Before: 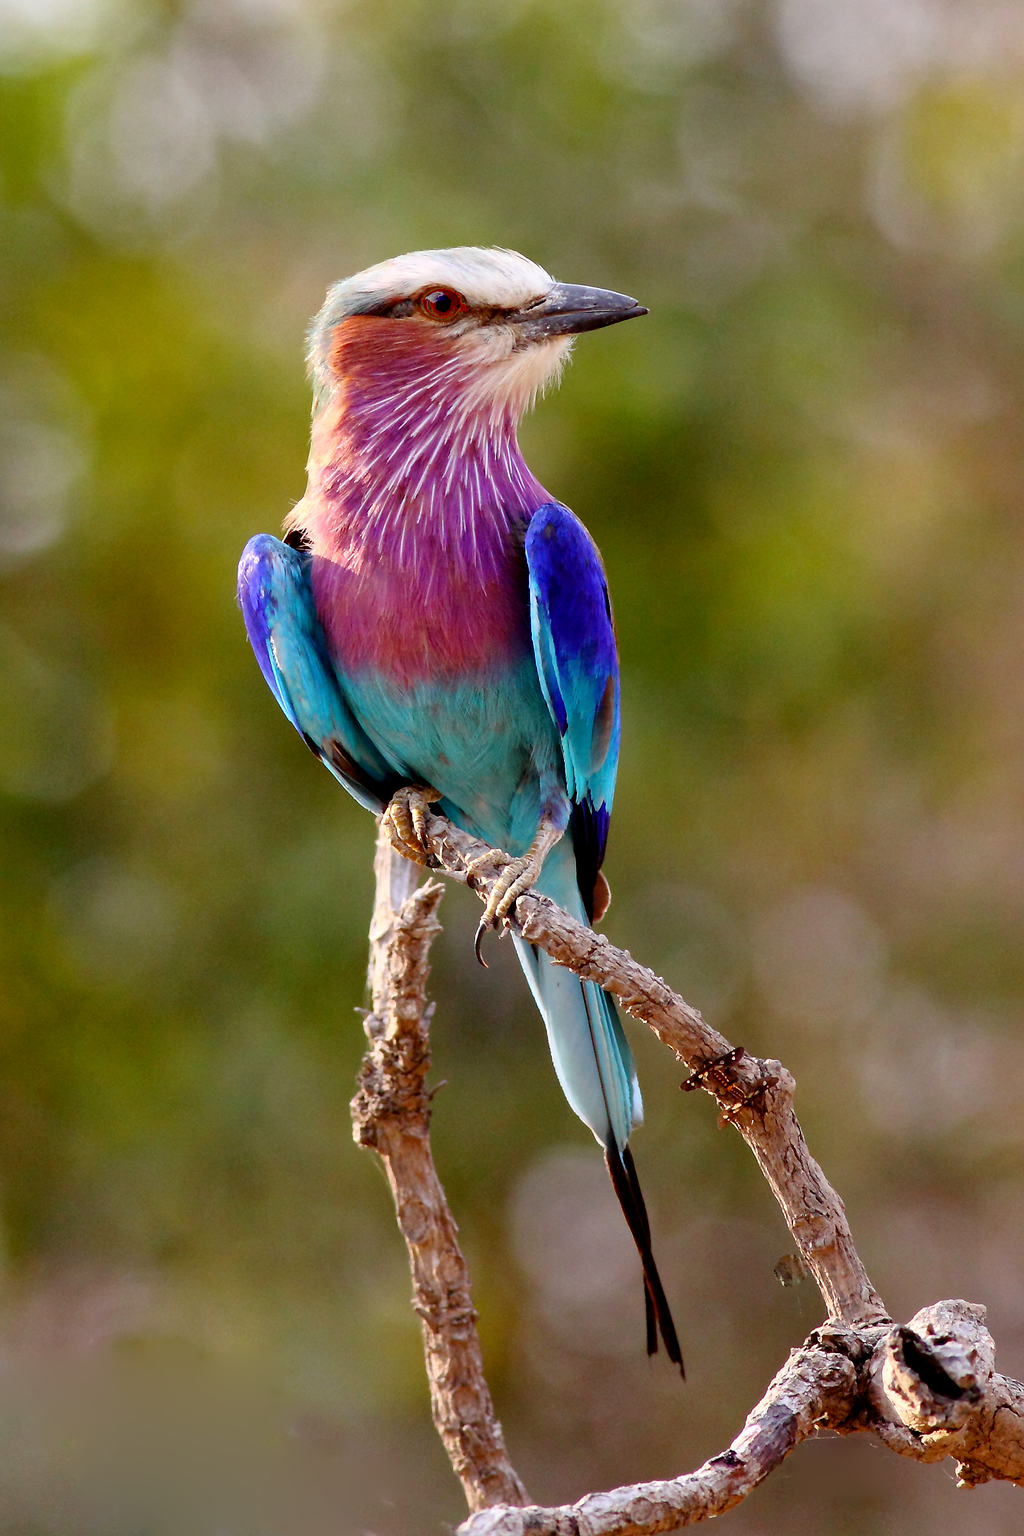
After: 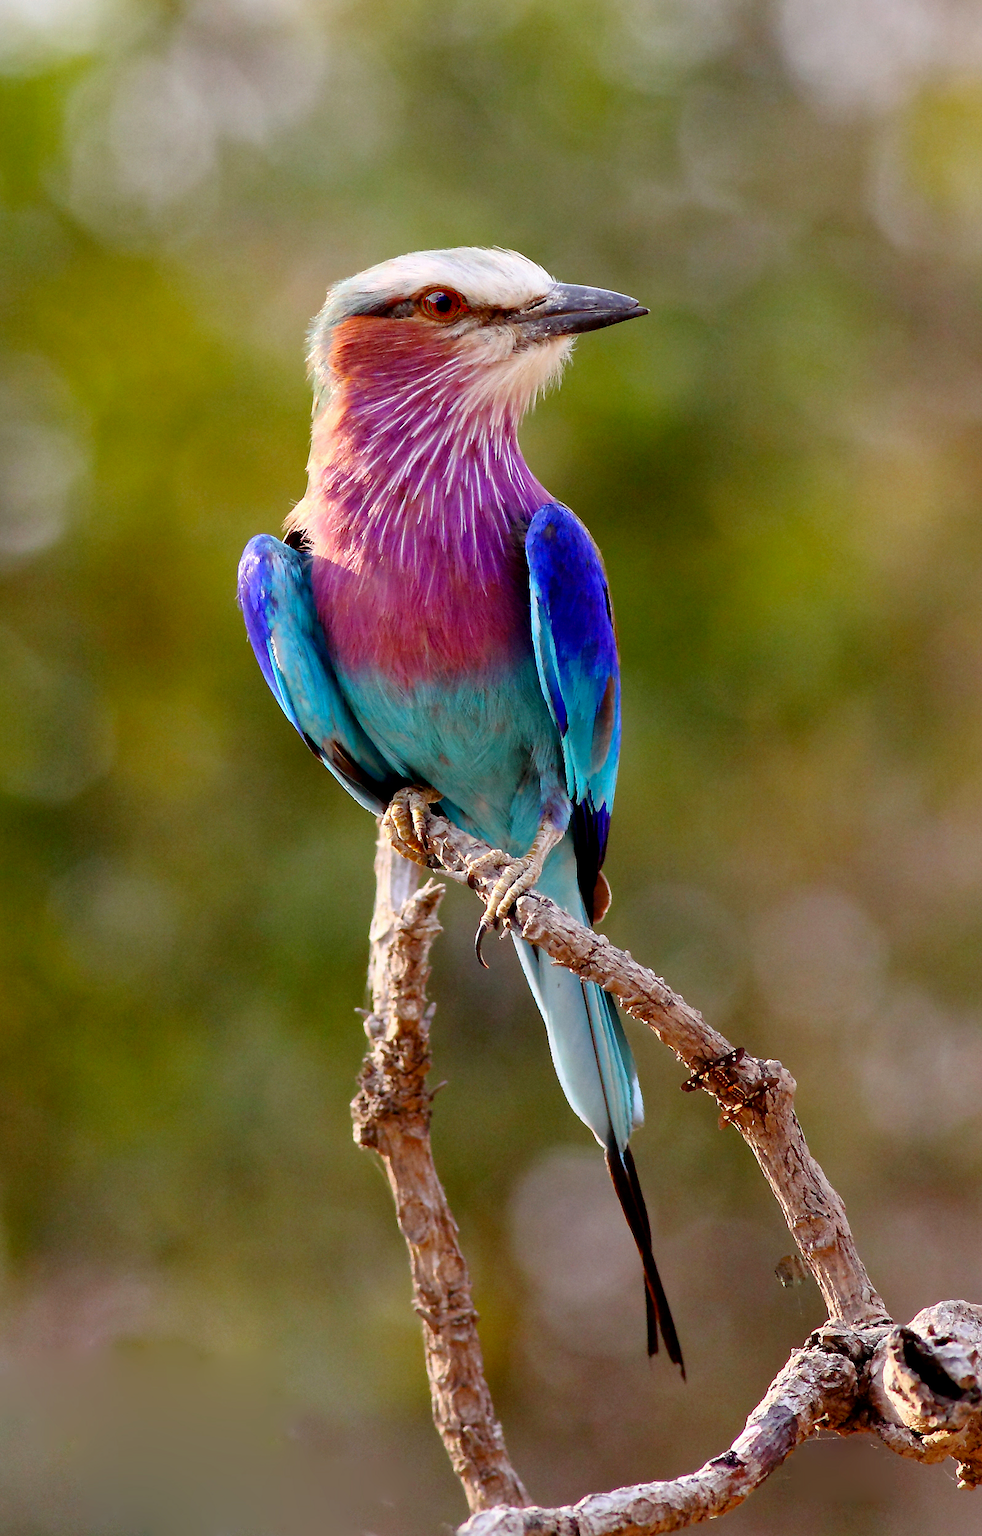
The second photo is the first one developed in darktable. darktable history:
crop: right 4.126%, bottom 0.031%
vibrance: on, module defaults
